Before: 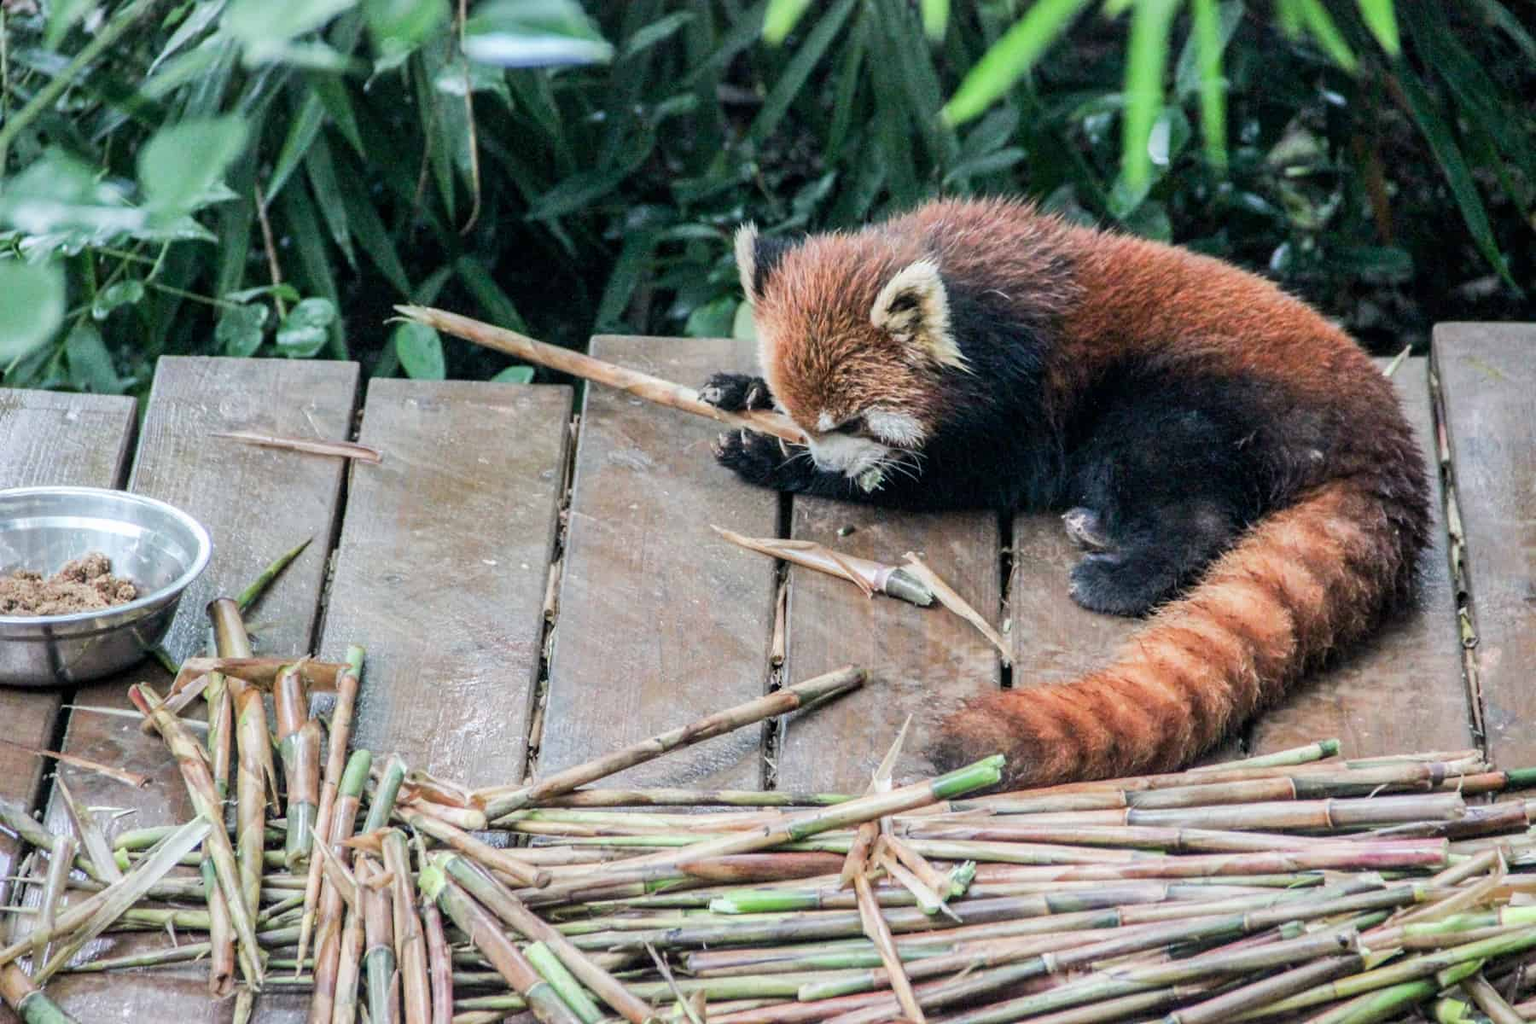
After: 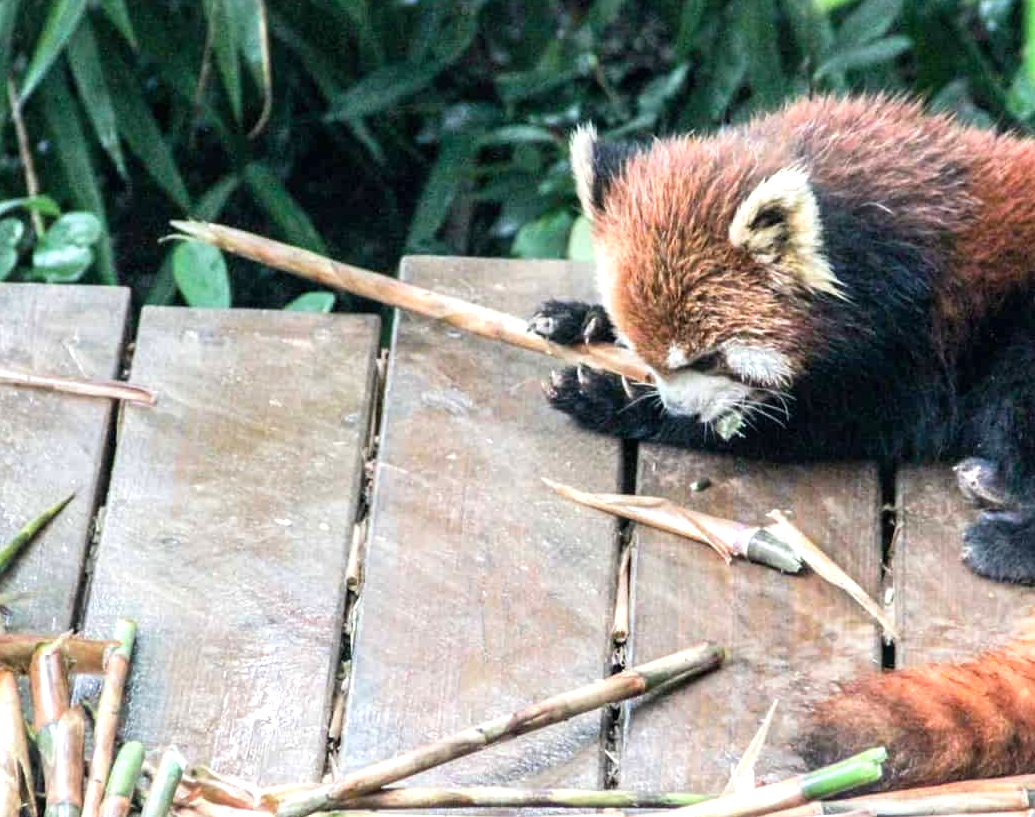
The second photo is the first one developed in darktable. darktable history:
crop: left 16.195%, top 11.439%, right 26.263%, bottom 20.434%
exposure: black level correction 0, exposure 0.693 EV, compensate highlight preservation false
